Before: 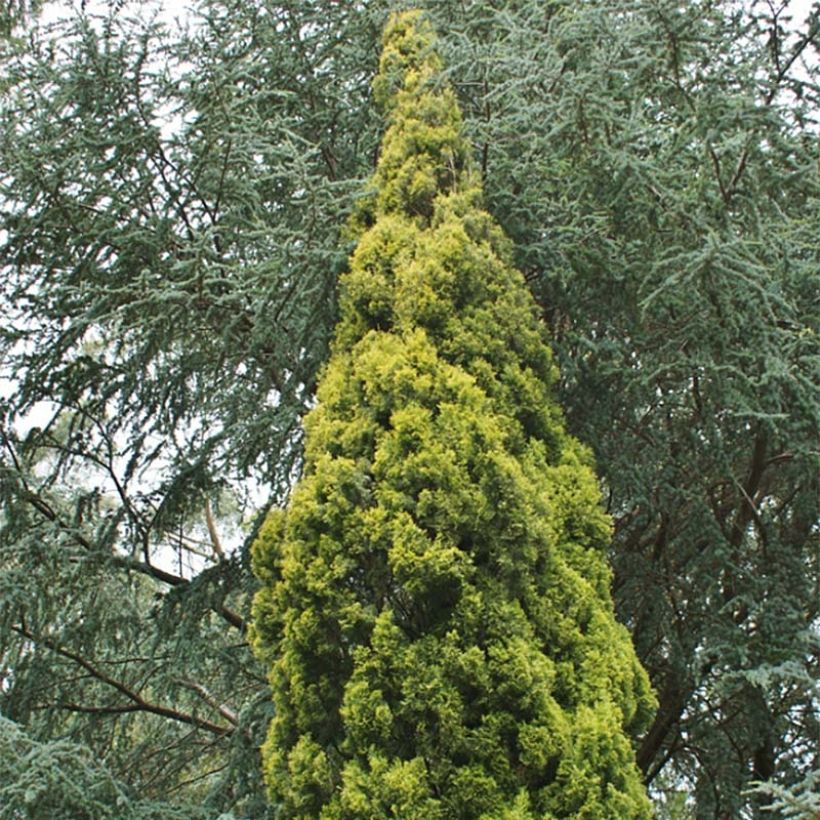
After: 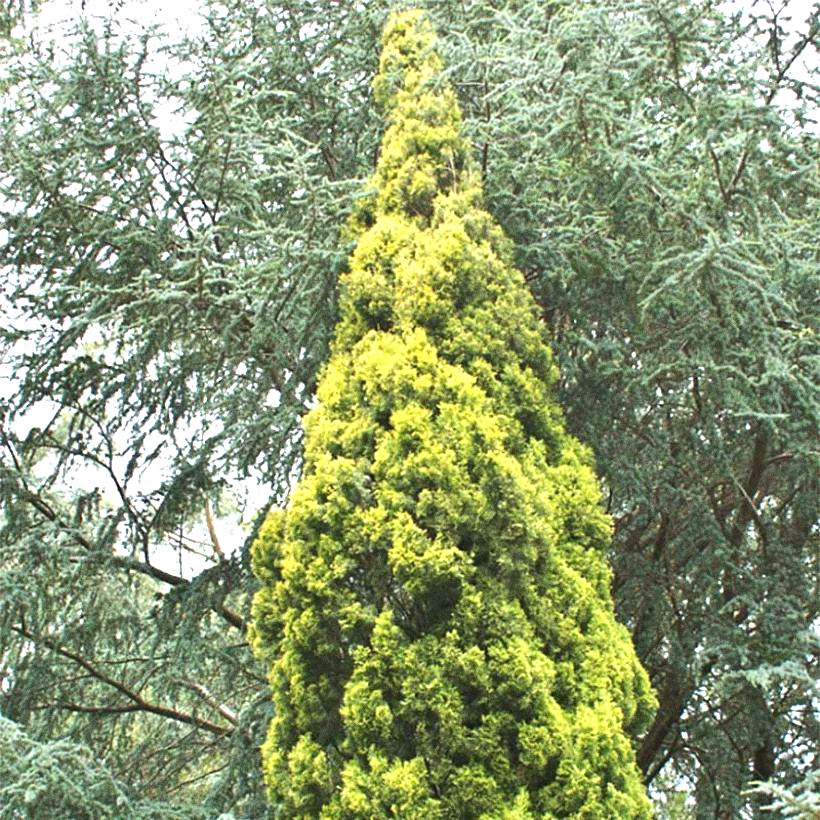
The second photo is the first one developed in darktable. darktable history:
exposure: exposure 1.061 EV, compensate highlight preservation false
grain: coarseness 0.09 ISO
